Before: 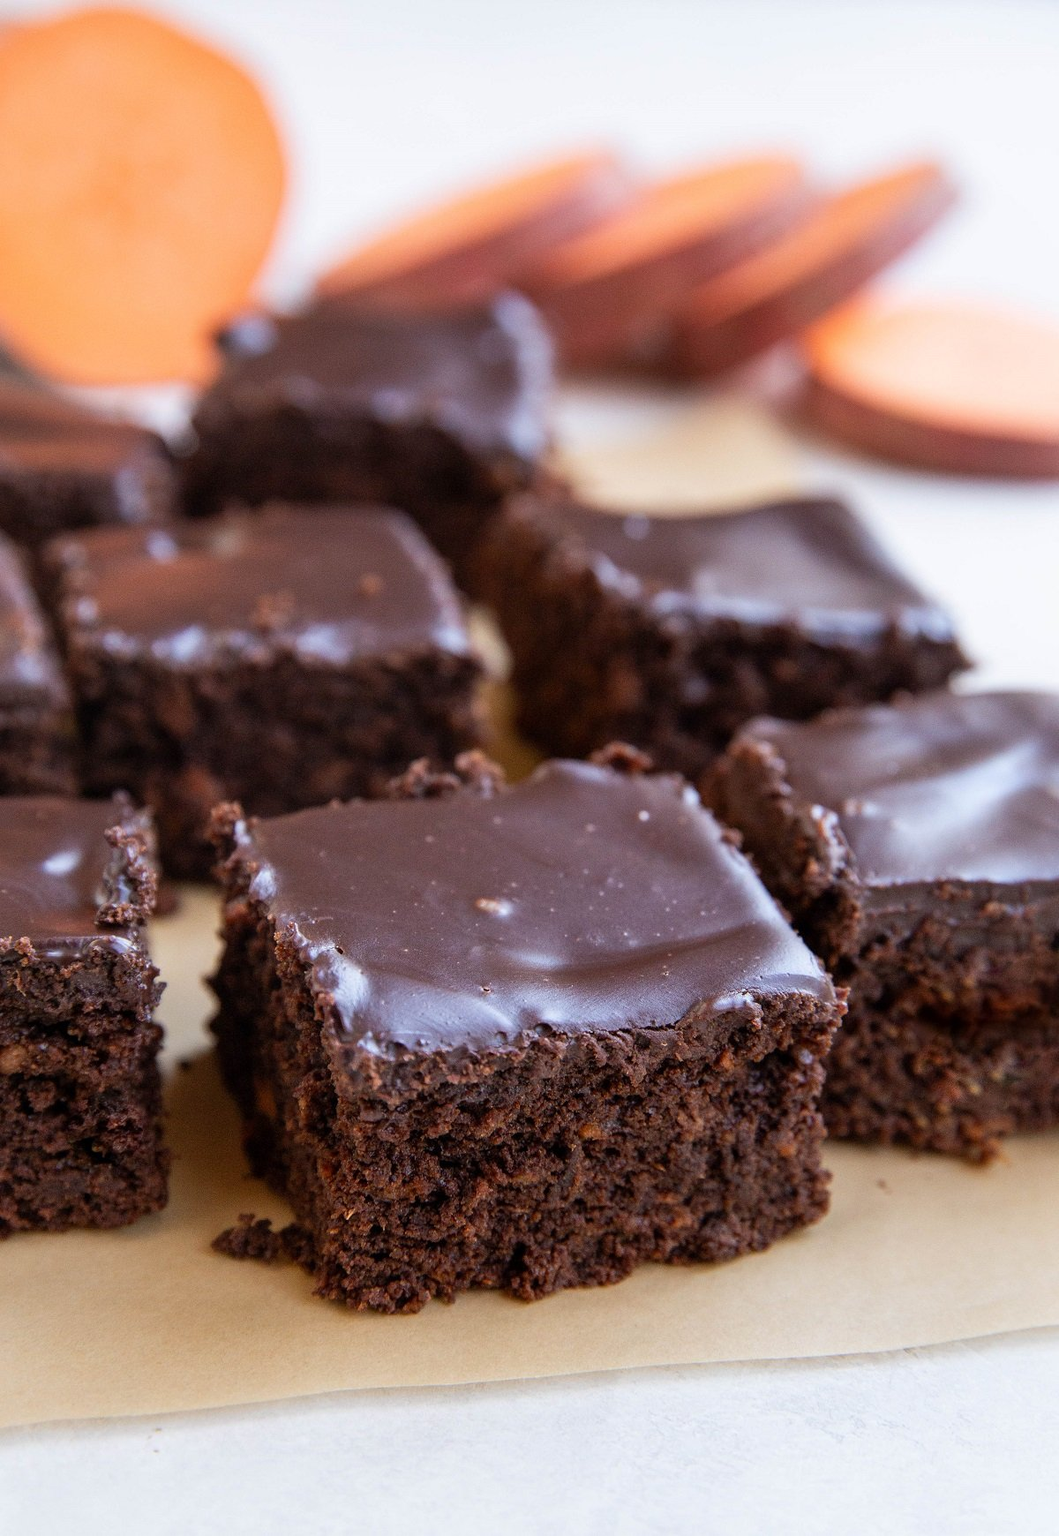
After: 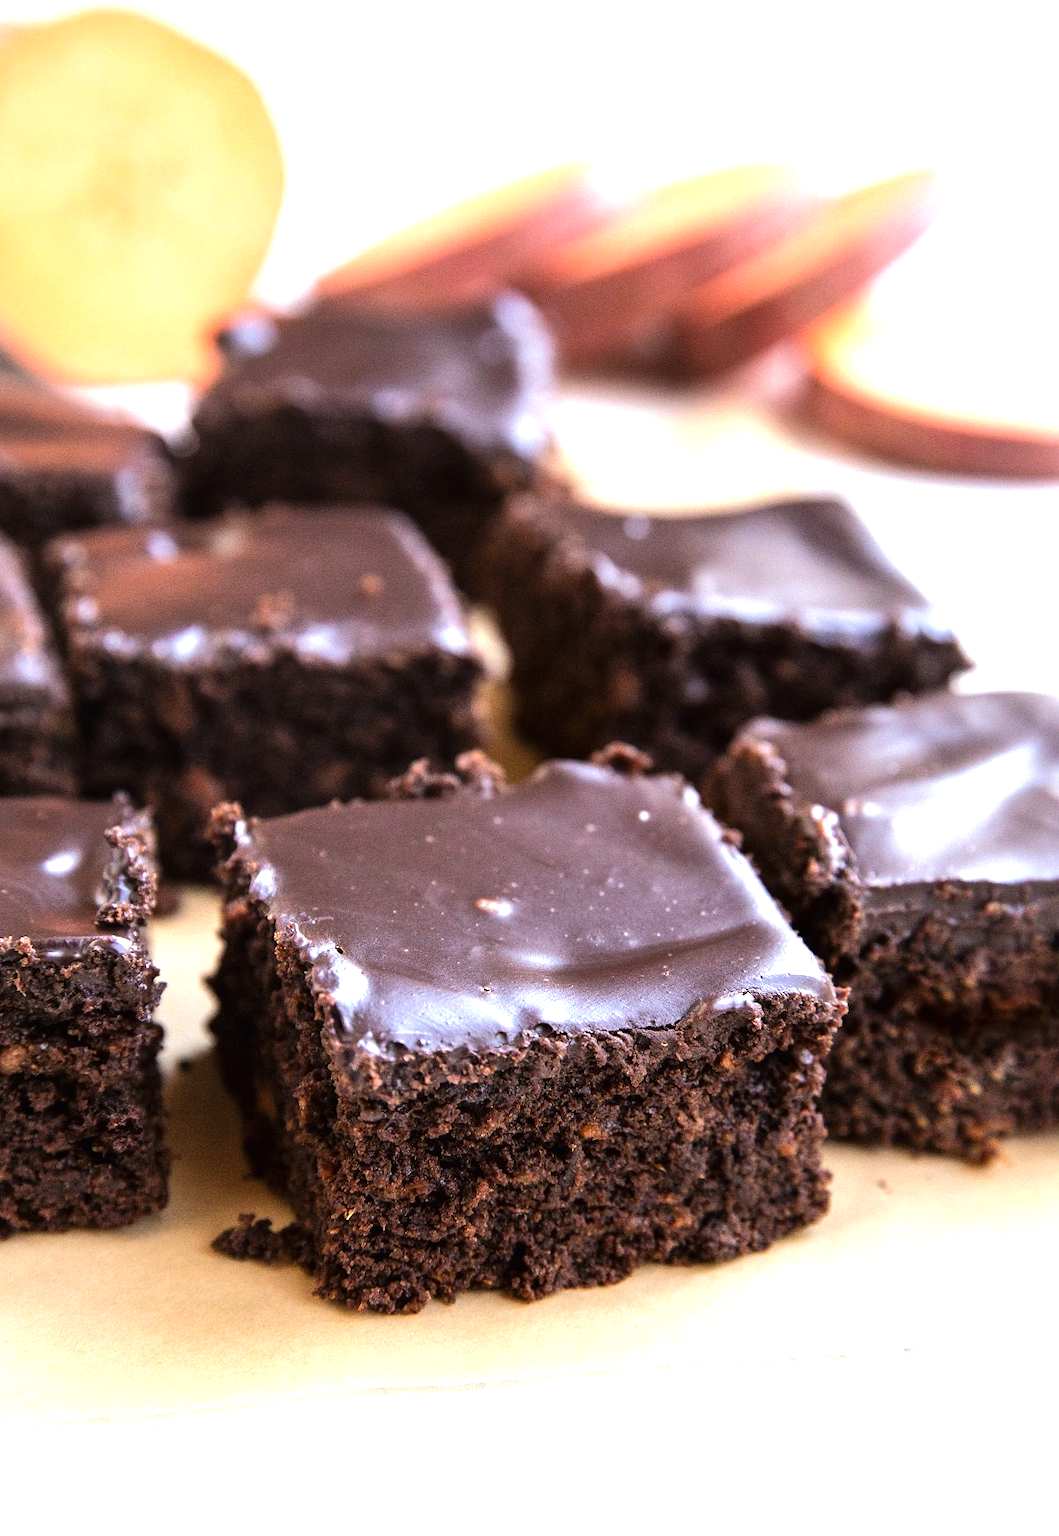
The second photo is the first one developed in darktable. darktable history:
exposure: black level correction 0, exposure 1.103 EV, compensate highlight preservation false
tone curve: curves: ch0 [(0, 0) (0.003, 0.008) (0.011, 0.011) (0.025, 0.014) (0.044, 0.021) (0.069, 0.029) (0.1, 0.042) (0.136, 0.06) (0.177, 0.09) (0.224, 0.126) (0.277, 0.177) (0.335, 0.243) (0.399, 0.31) (0.468, 0.388) (0.543, 0.484) (0.623, 0.585) (0.709, 0.683) (0.801, 0.775) (0.898, 0.873) (1, 1)], color space Lab, linked channels, preserve colors none
levels: mode automatic
